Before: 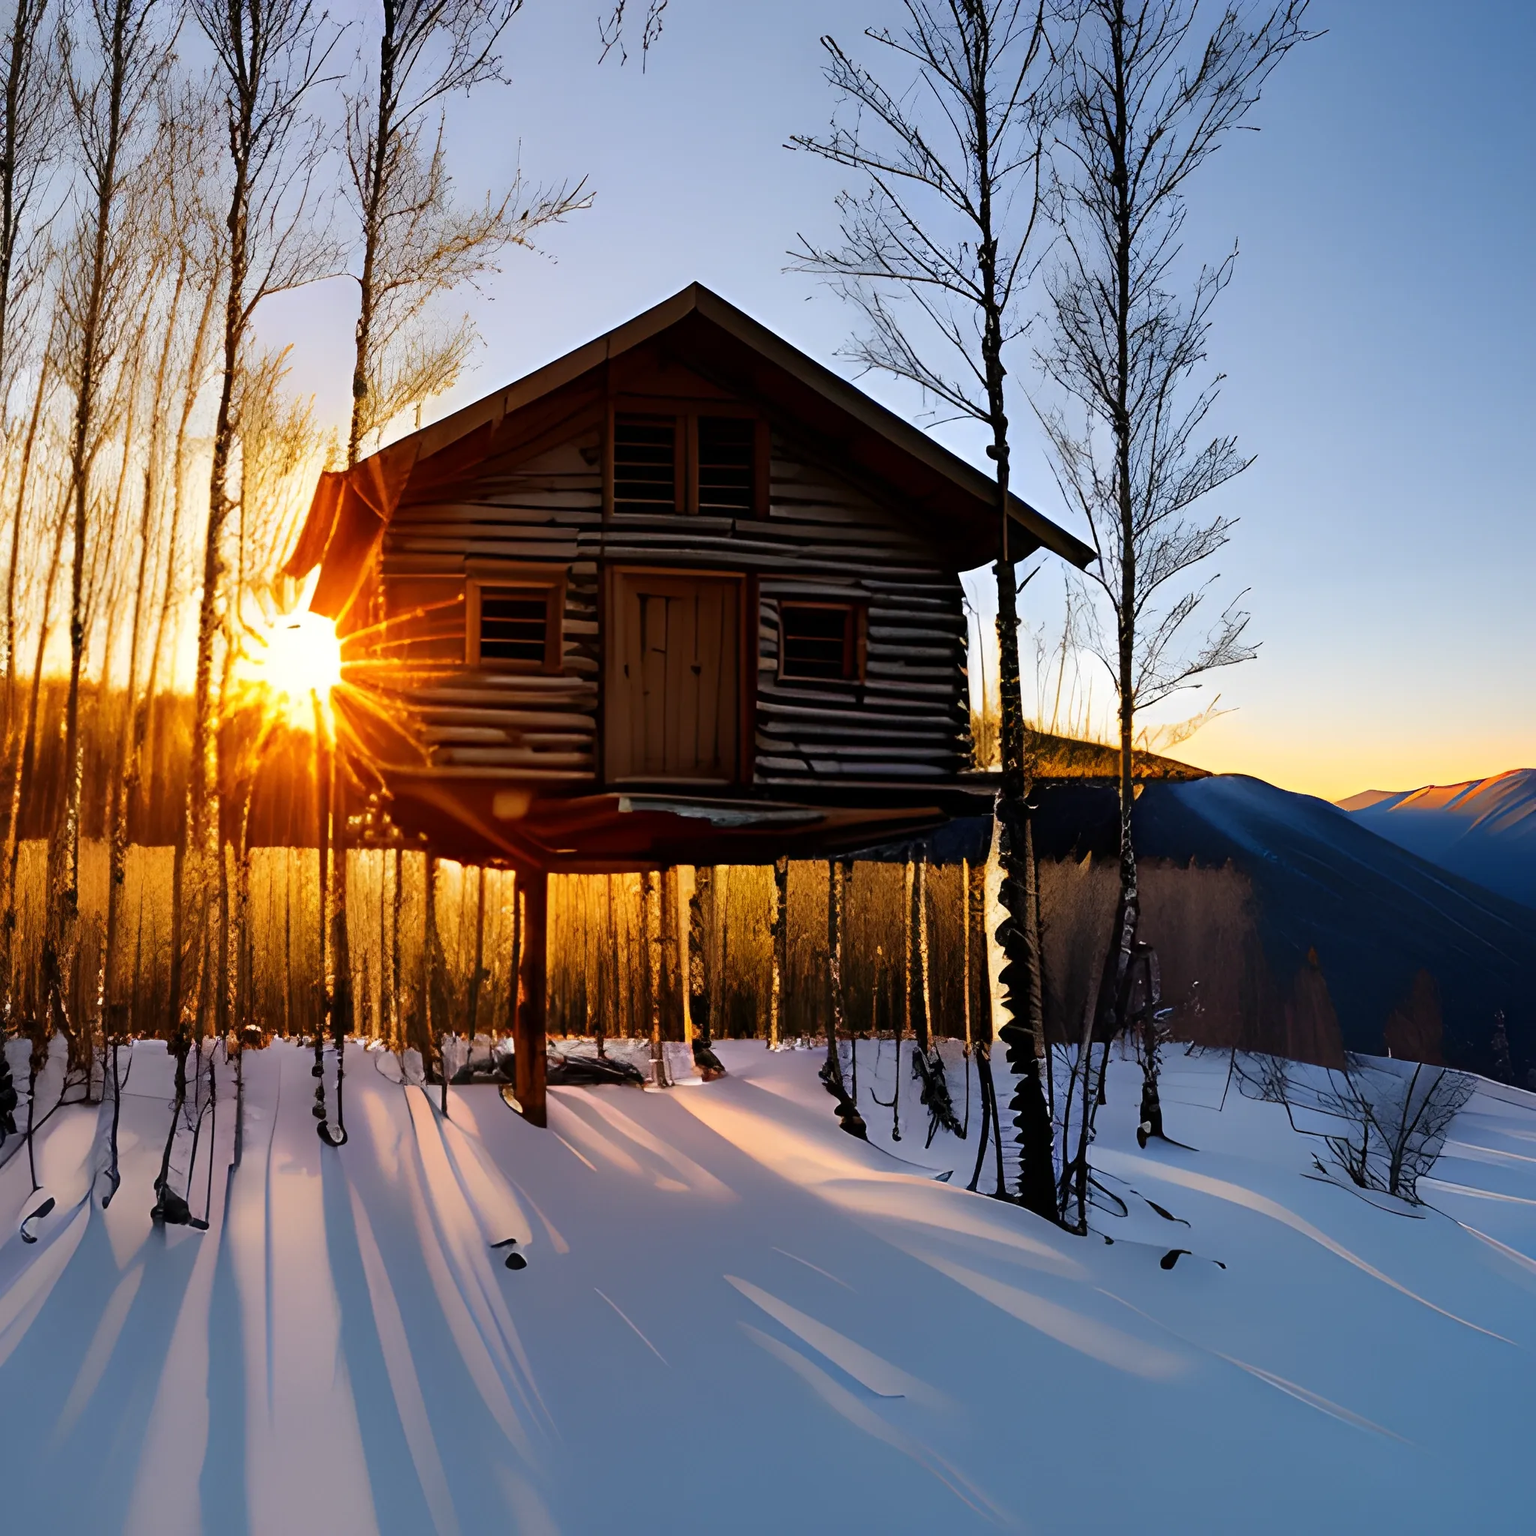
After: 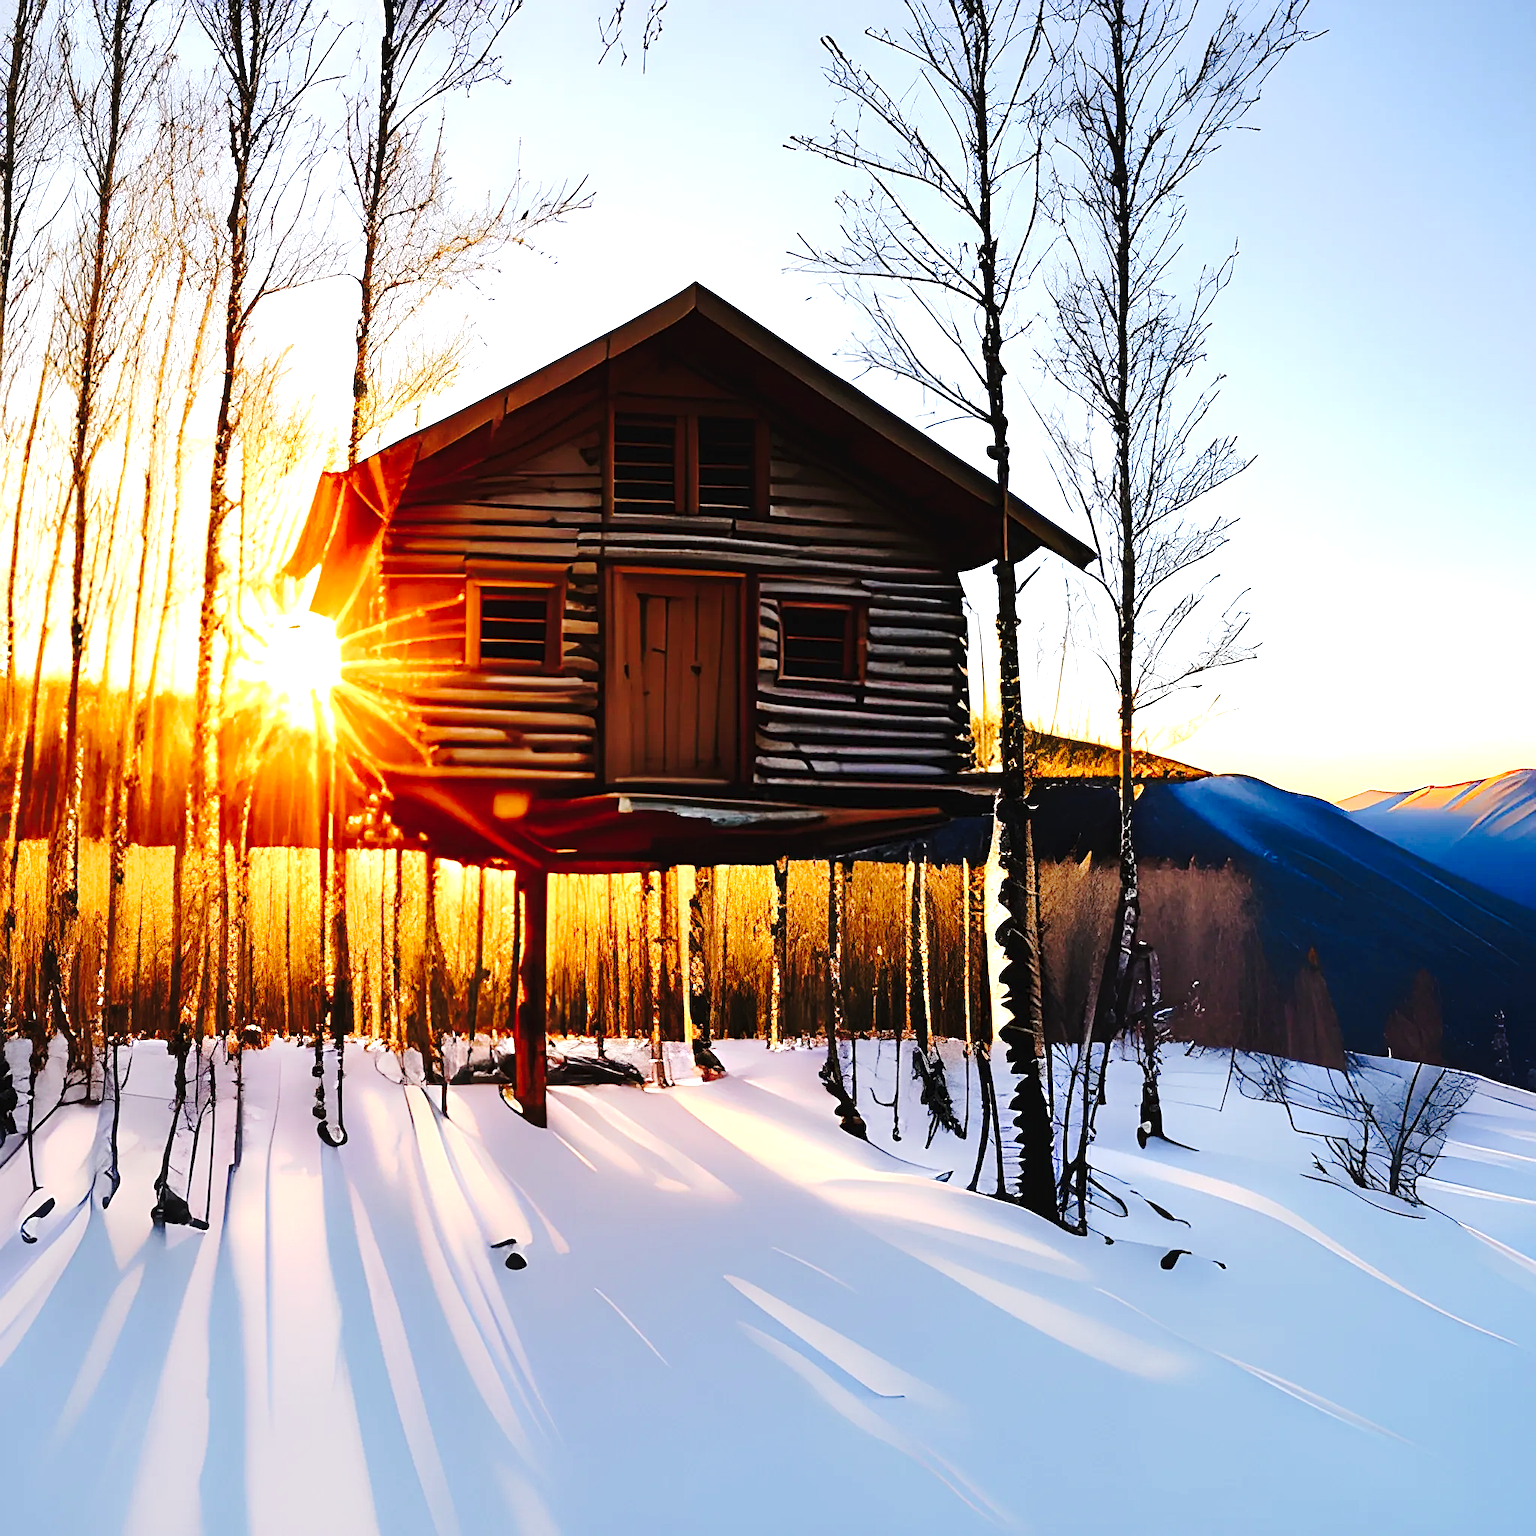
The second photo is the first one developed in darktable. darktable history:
sharpen: on, module defaults
exposure: black level correction 0, exposure 1.1 EV, compensate exposure bias true, compensate highlight preservation false
tone curve: curves: ch0 [(0, 0) (0.003, 0.023) (0.011, 0.029) (0.025, 0.037) (0.044, 0.047) (0.069, 0.057) (0.1, 0.075) (0.136, 0.103) (0.177, 0.145) (0.224, 0.193) (0.277, 0.266) (0.335, 0.362) (0.399, 0.473) (0.468, 0.569) (0.543, 0.655) (0.623, 0.73) (0.709, 0.804) (0.801, 0.874) (0.898, 0.924) (1, 1)], preserve colors none
